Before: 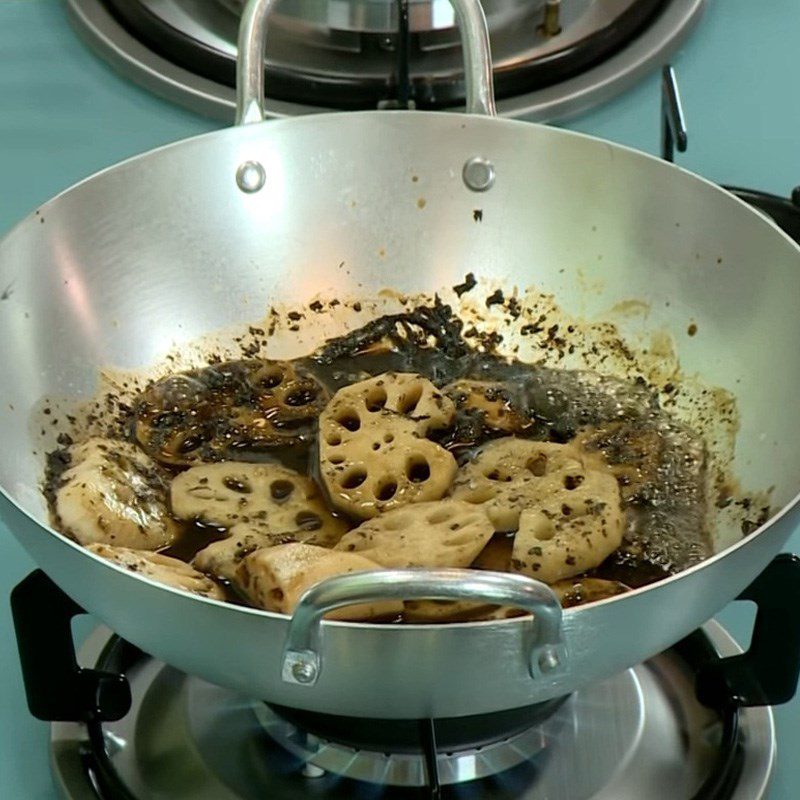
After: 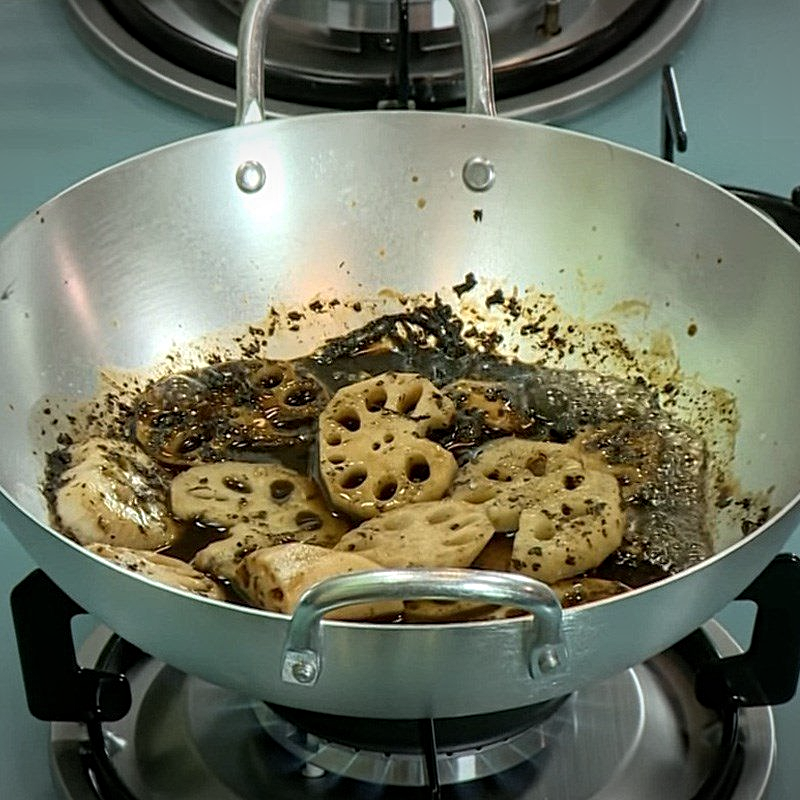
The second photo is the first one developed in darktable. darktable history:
contrast equalizer: y [[0.5, 0.5, 0.5, 0.539, 0.64, 0.611], [0.5 ×6], [0.5 ×6], [0 ×6], [0 ×6]]
vignetting: fall-off radius 100%, width/height ratio 1.337
